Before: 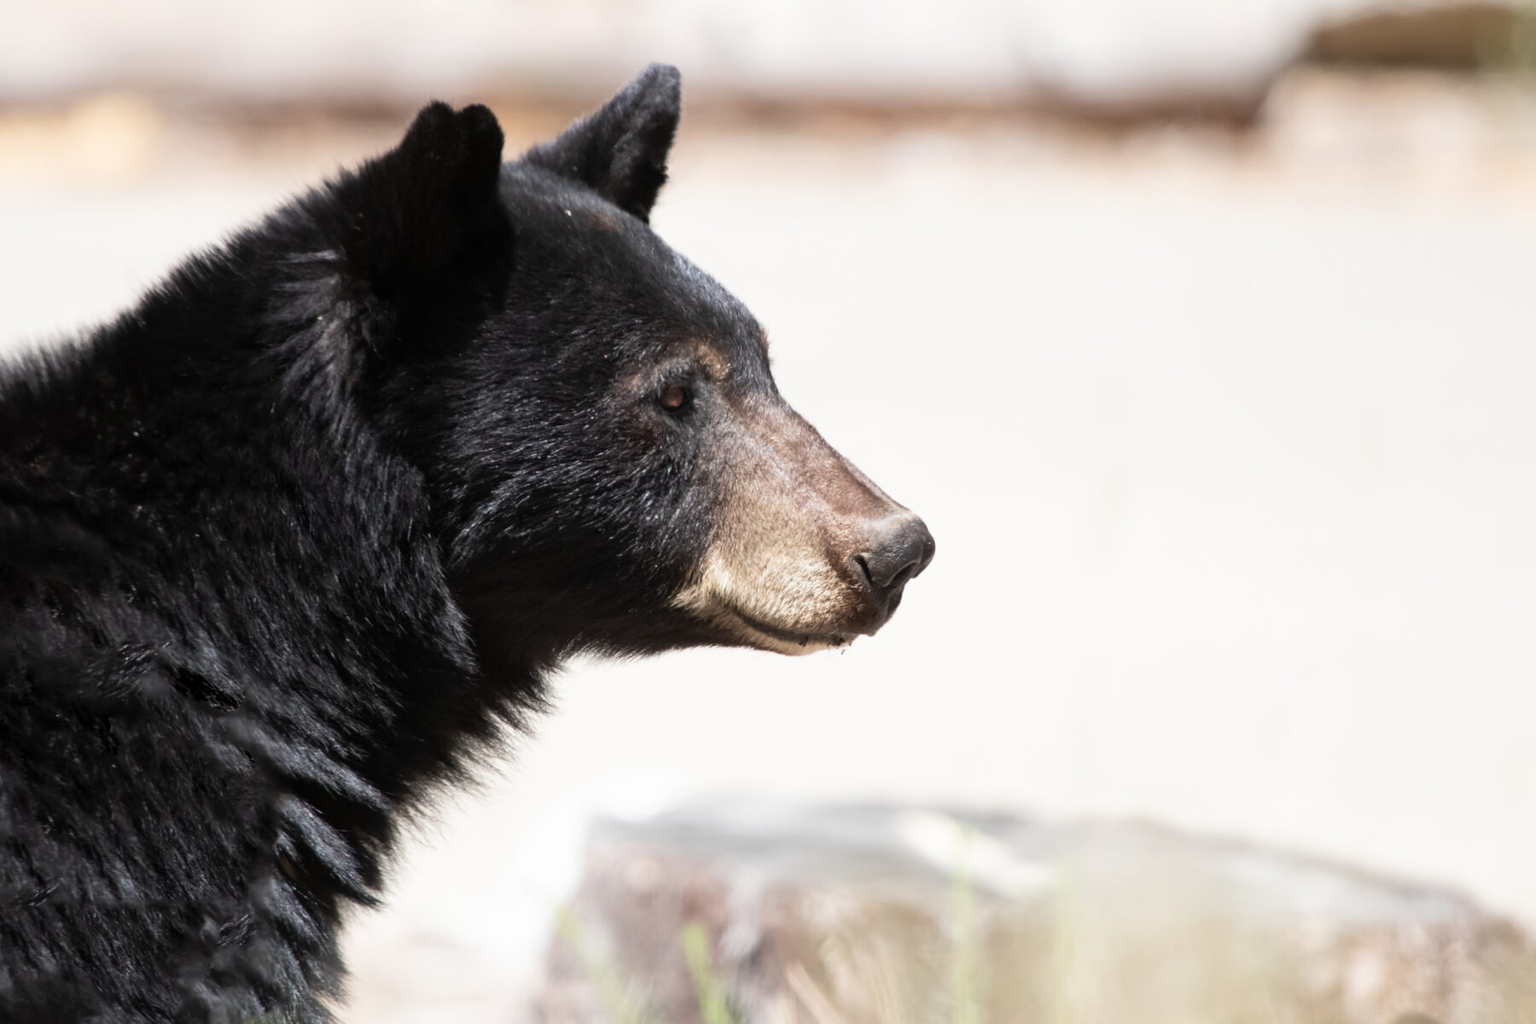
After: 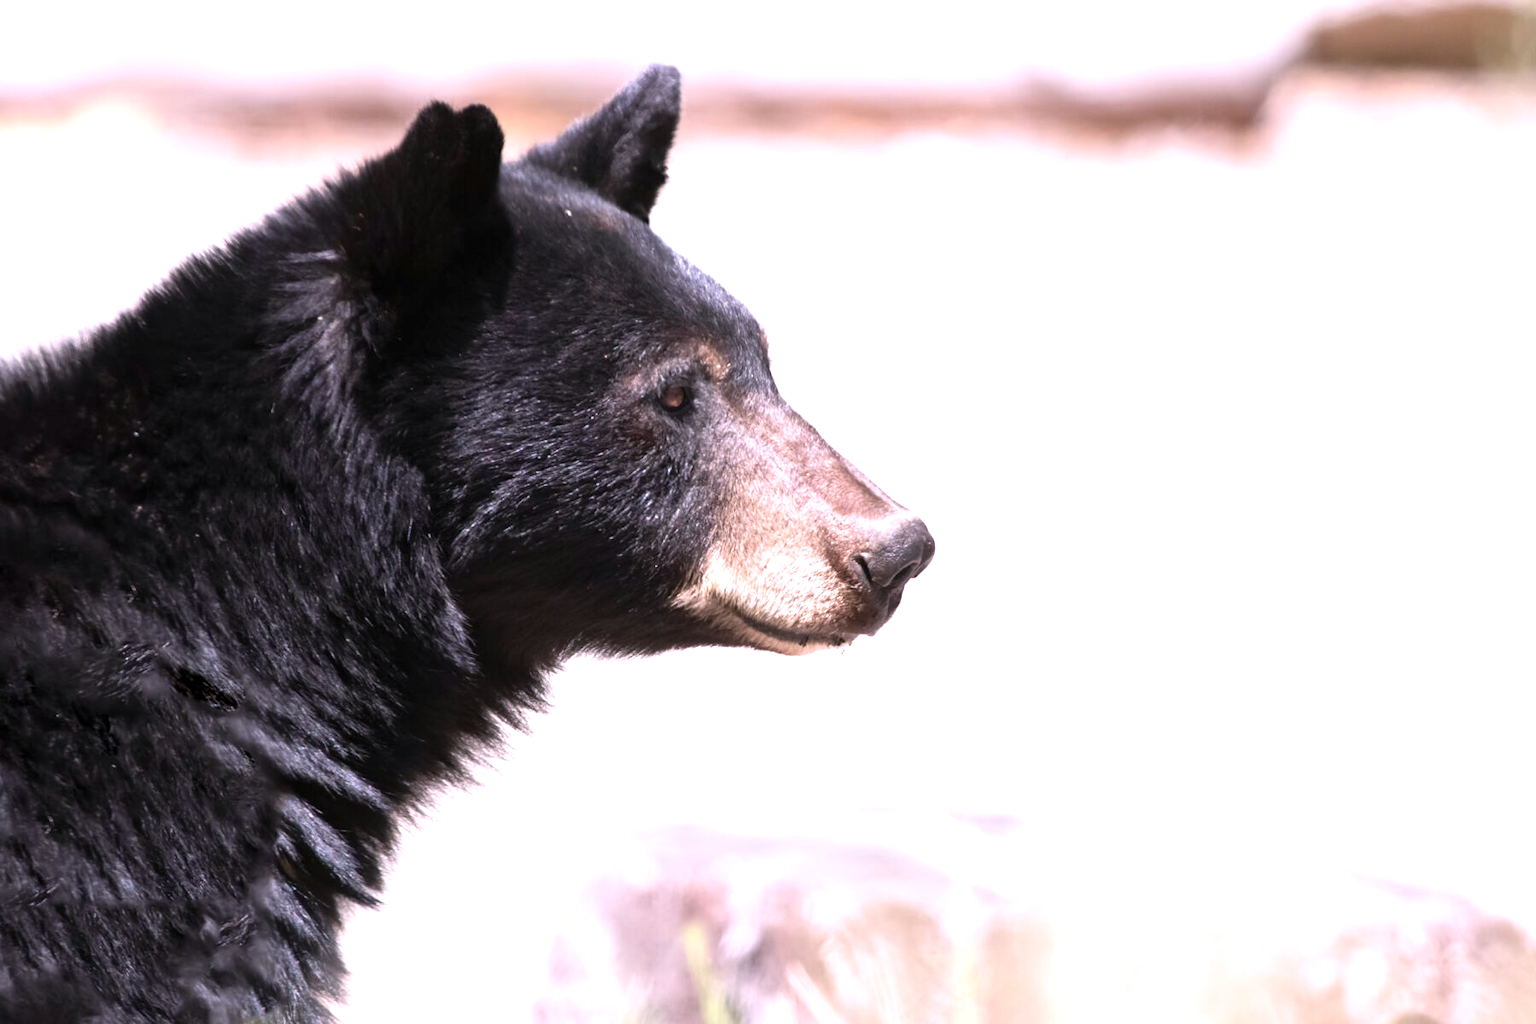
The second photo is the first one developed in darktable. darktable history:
exposure: exposure 0.64 EV, compensate highlight preservation false
white balance: red 1.066, blue 1.119
